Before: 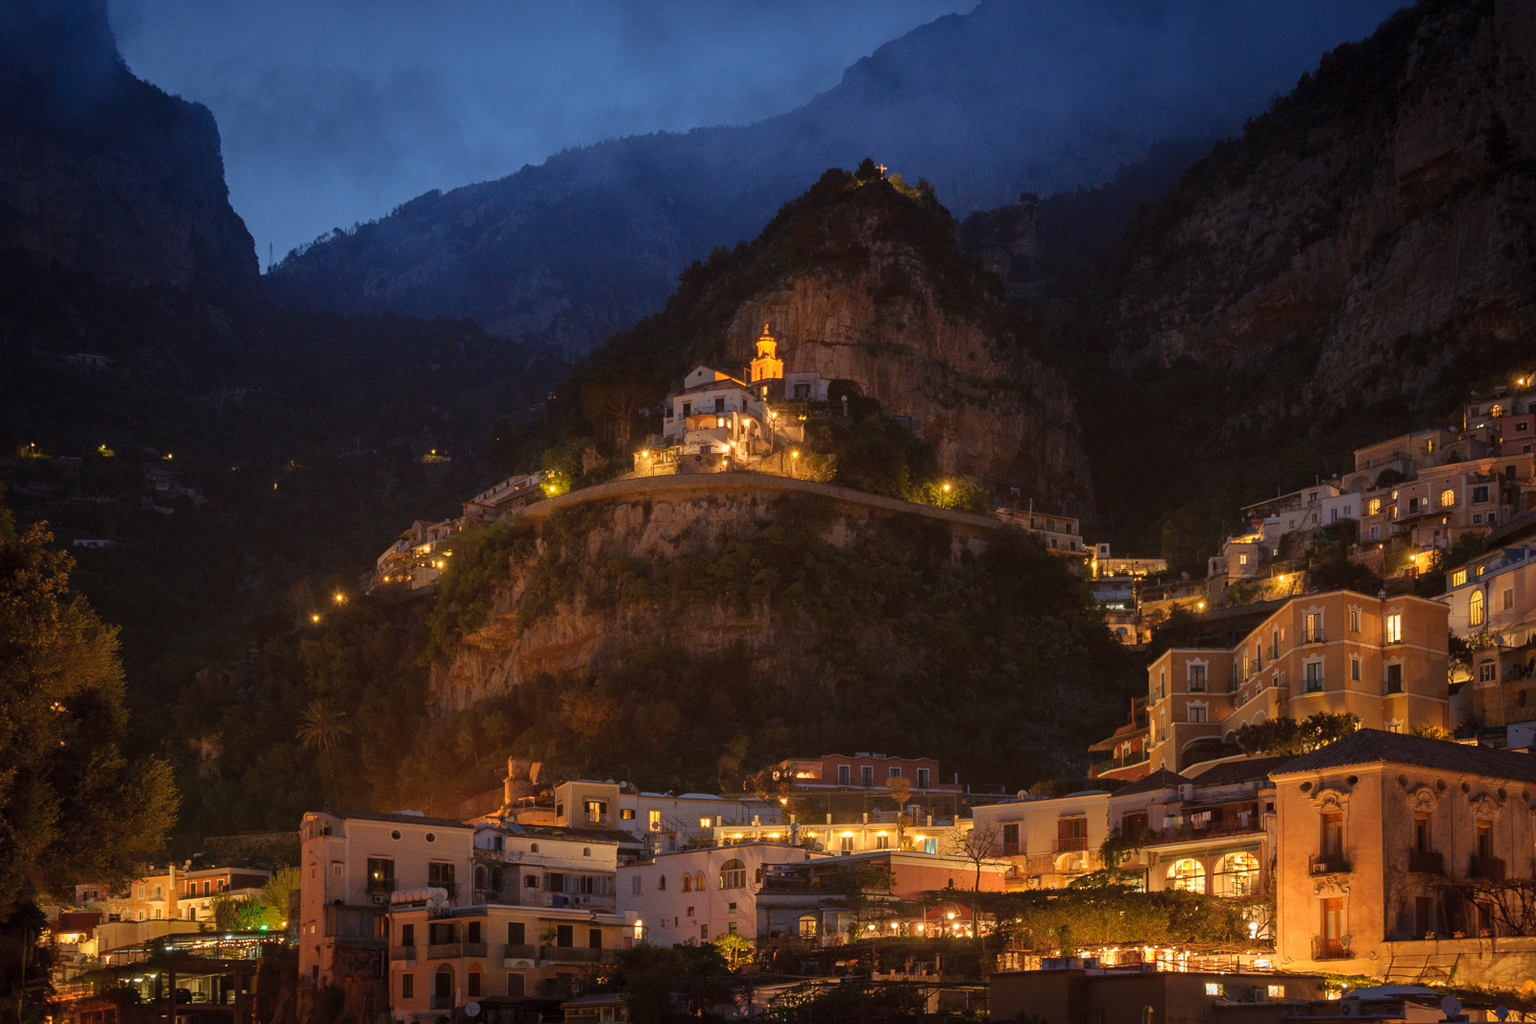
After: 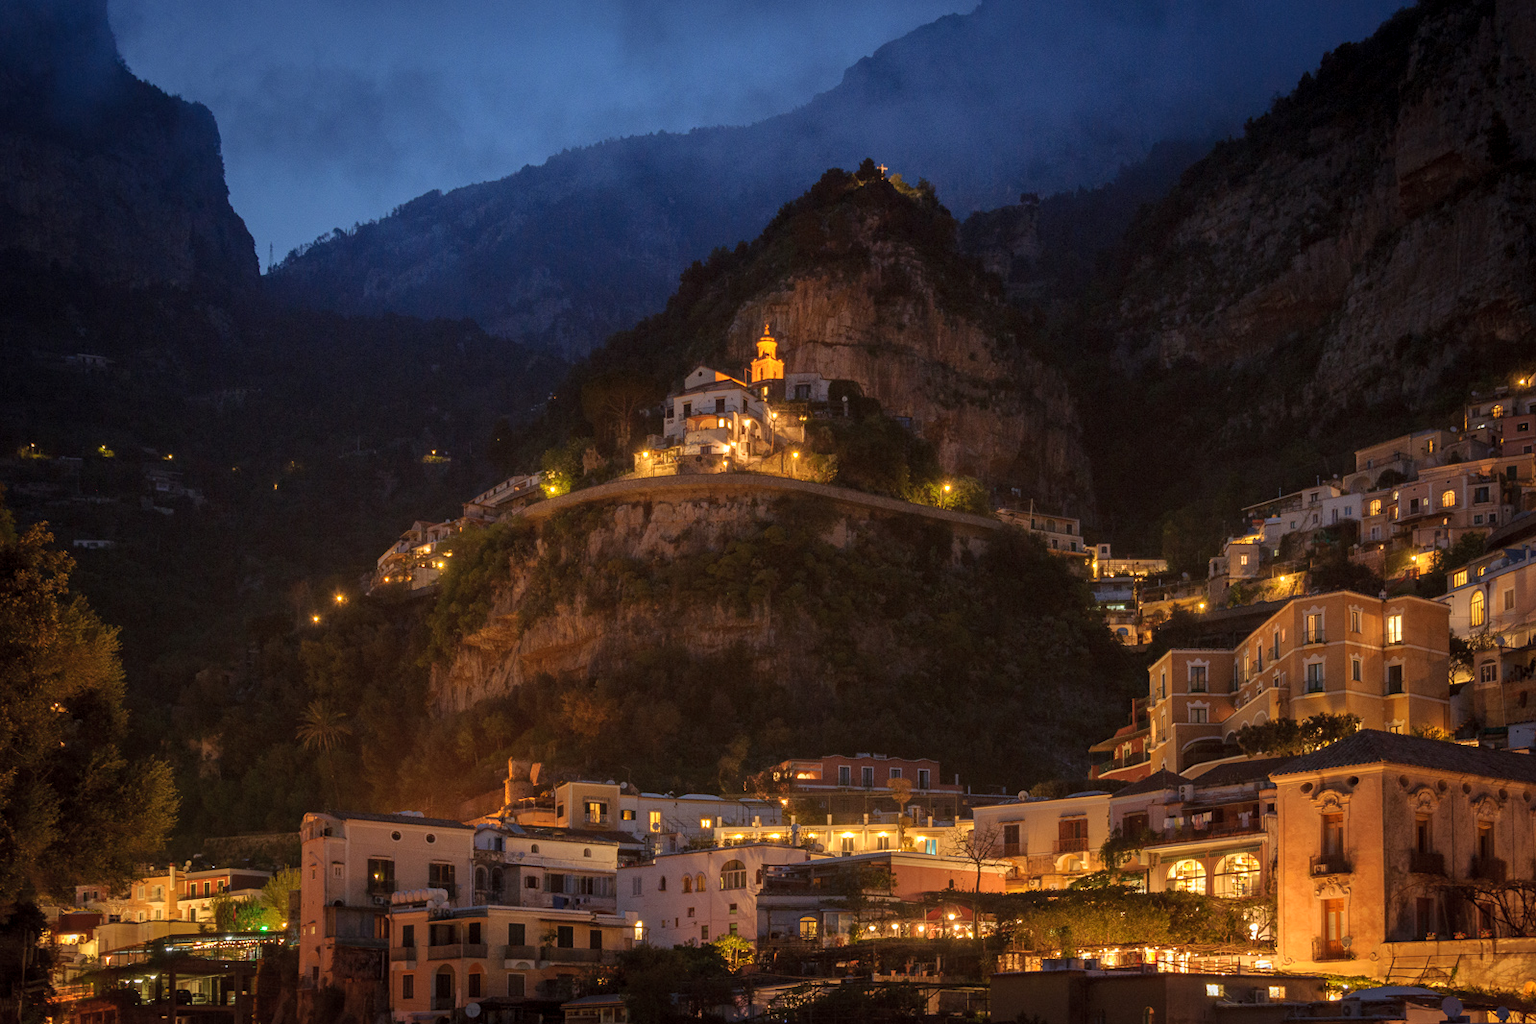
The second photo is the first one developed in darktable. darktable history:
local contrast: highlights 100%, shadows 100%, detail 120%, midtone range 0.2
